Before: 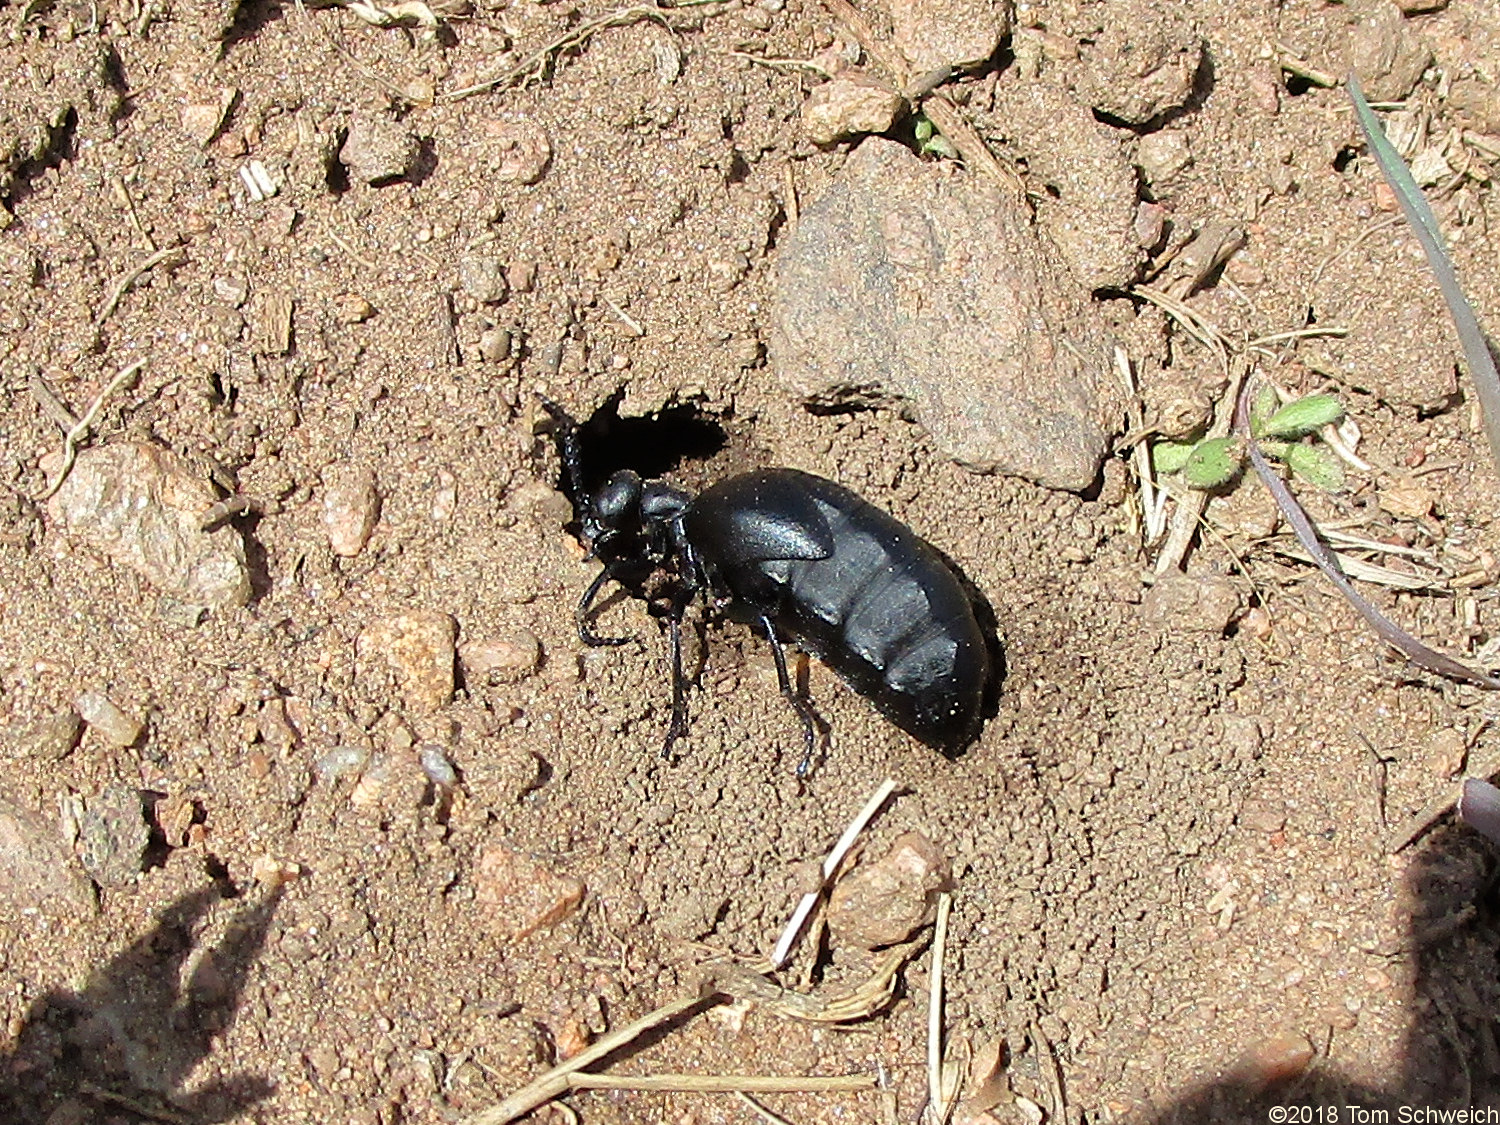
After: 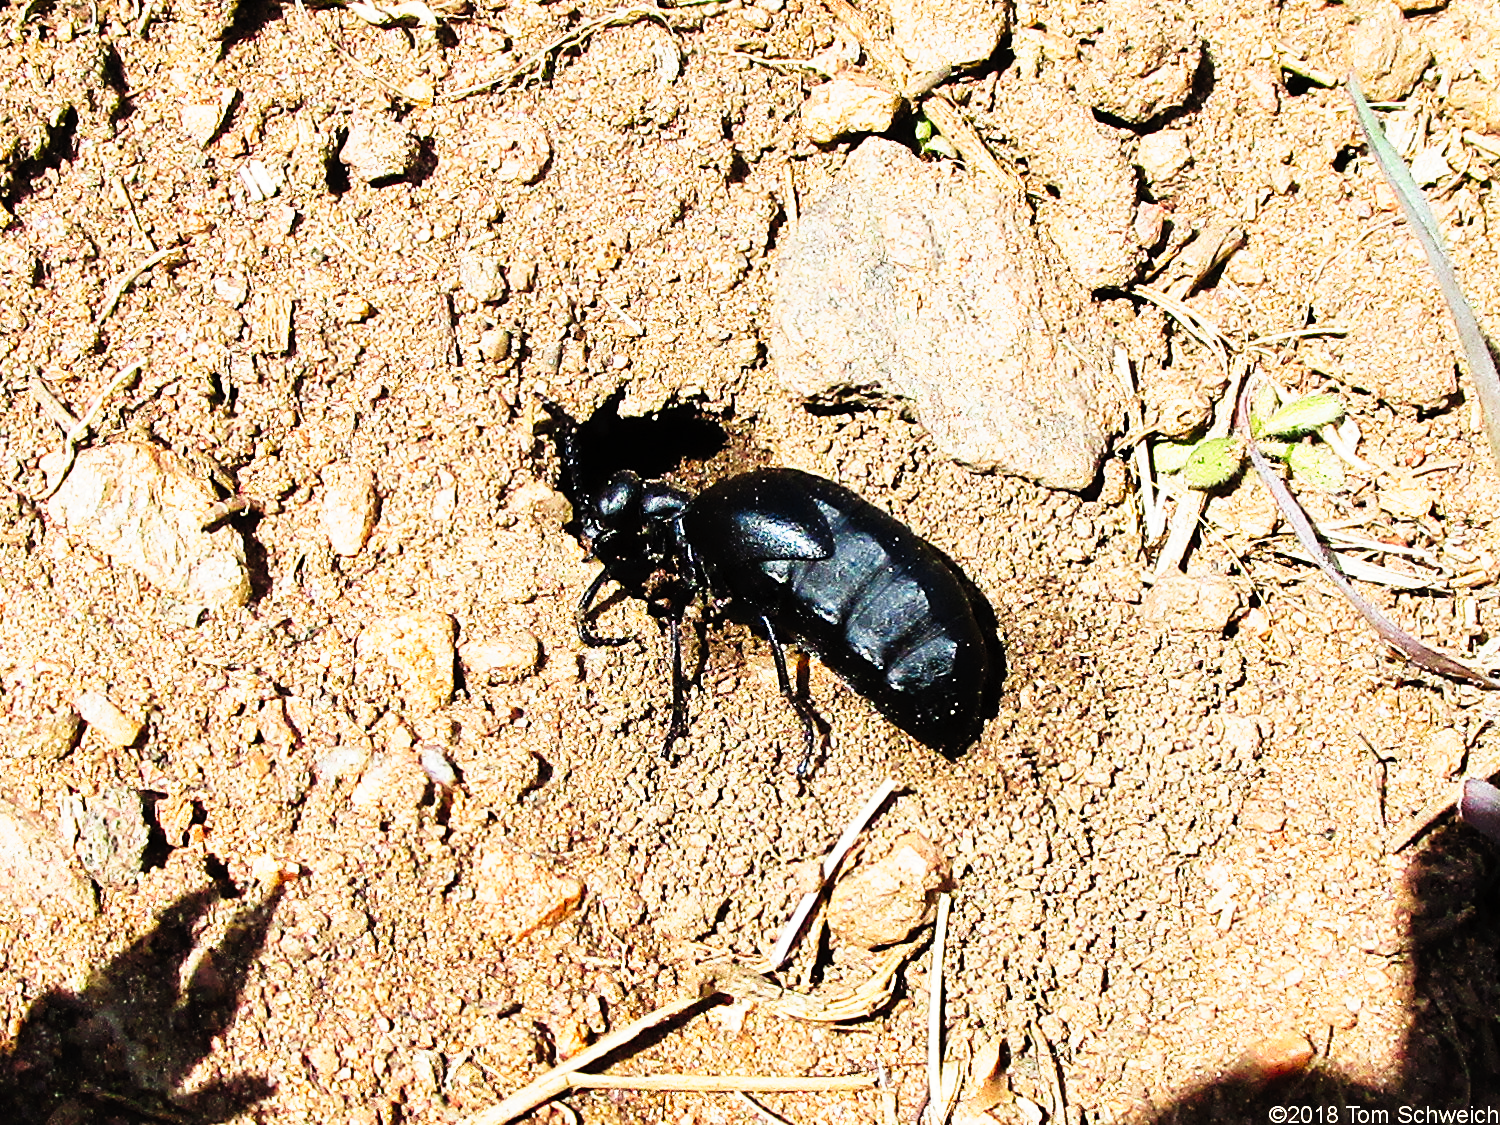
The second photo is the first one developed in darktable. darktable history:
tone curve: curves: ch0 [(0, 0) (0.003, 0.001) (0.011, 0.005) (0.025, 0.01) (0.044, 0.016) (0.069, 0.019) (0.1, 0.024) (0.136, 0.03) (0.177, 0.045) (0.224, 0.071) (0.277, 0.122) (0.335, 0.202) (0.399, 0.326) (0.468, 0.471) (0.543, 0.638) (0.623, 0.798) (0.709, 0.913) (0.801, 0.97) (0.898, 0.983) (1, 1)], preserve colors none
